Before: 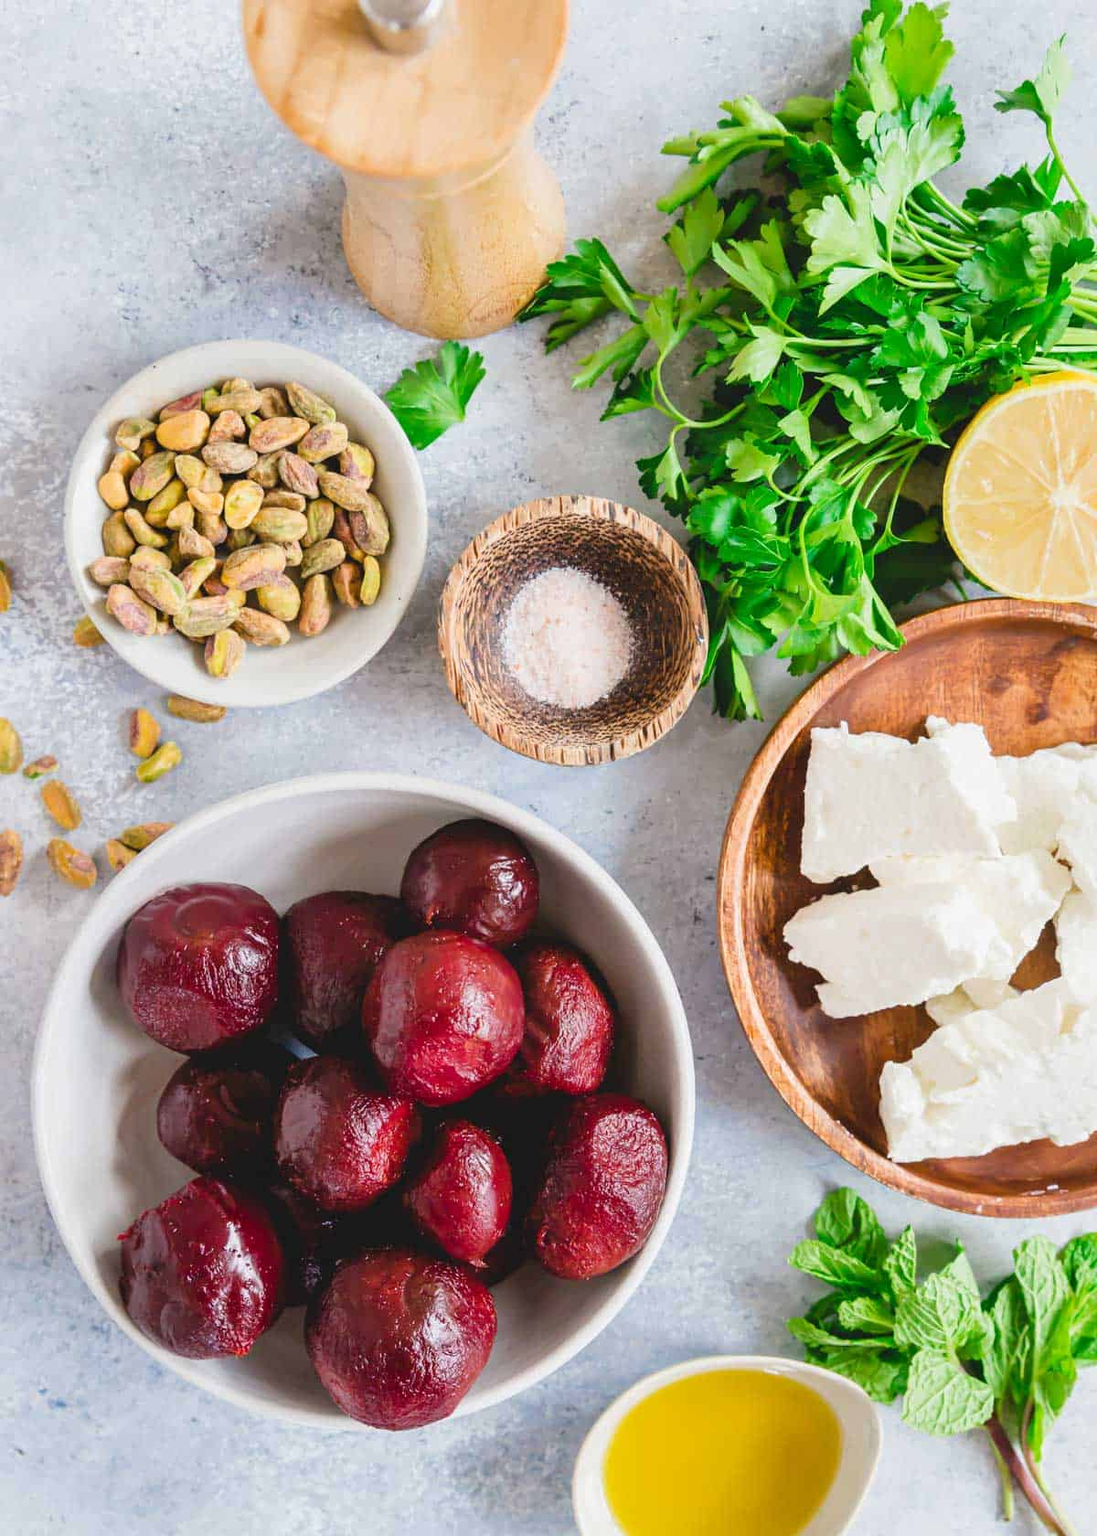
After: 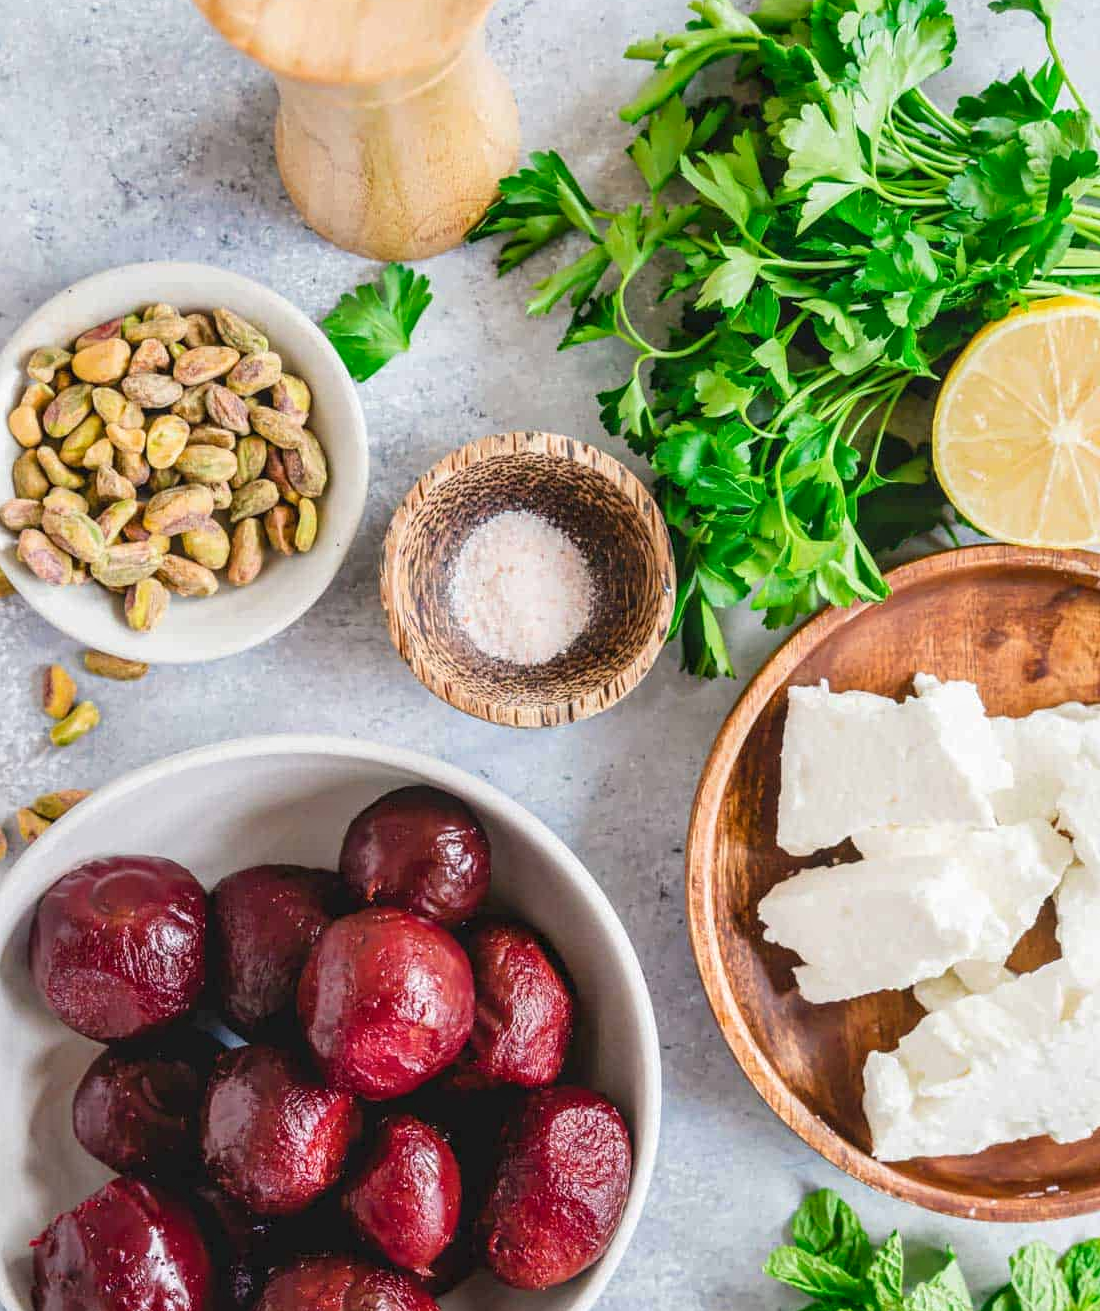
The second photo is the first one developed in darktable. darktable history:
local contrast: on, module defaults
crop: left 8.273%, top 6.579%, bottom 15.359%
